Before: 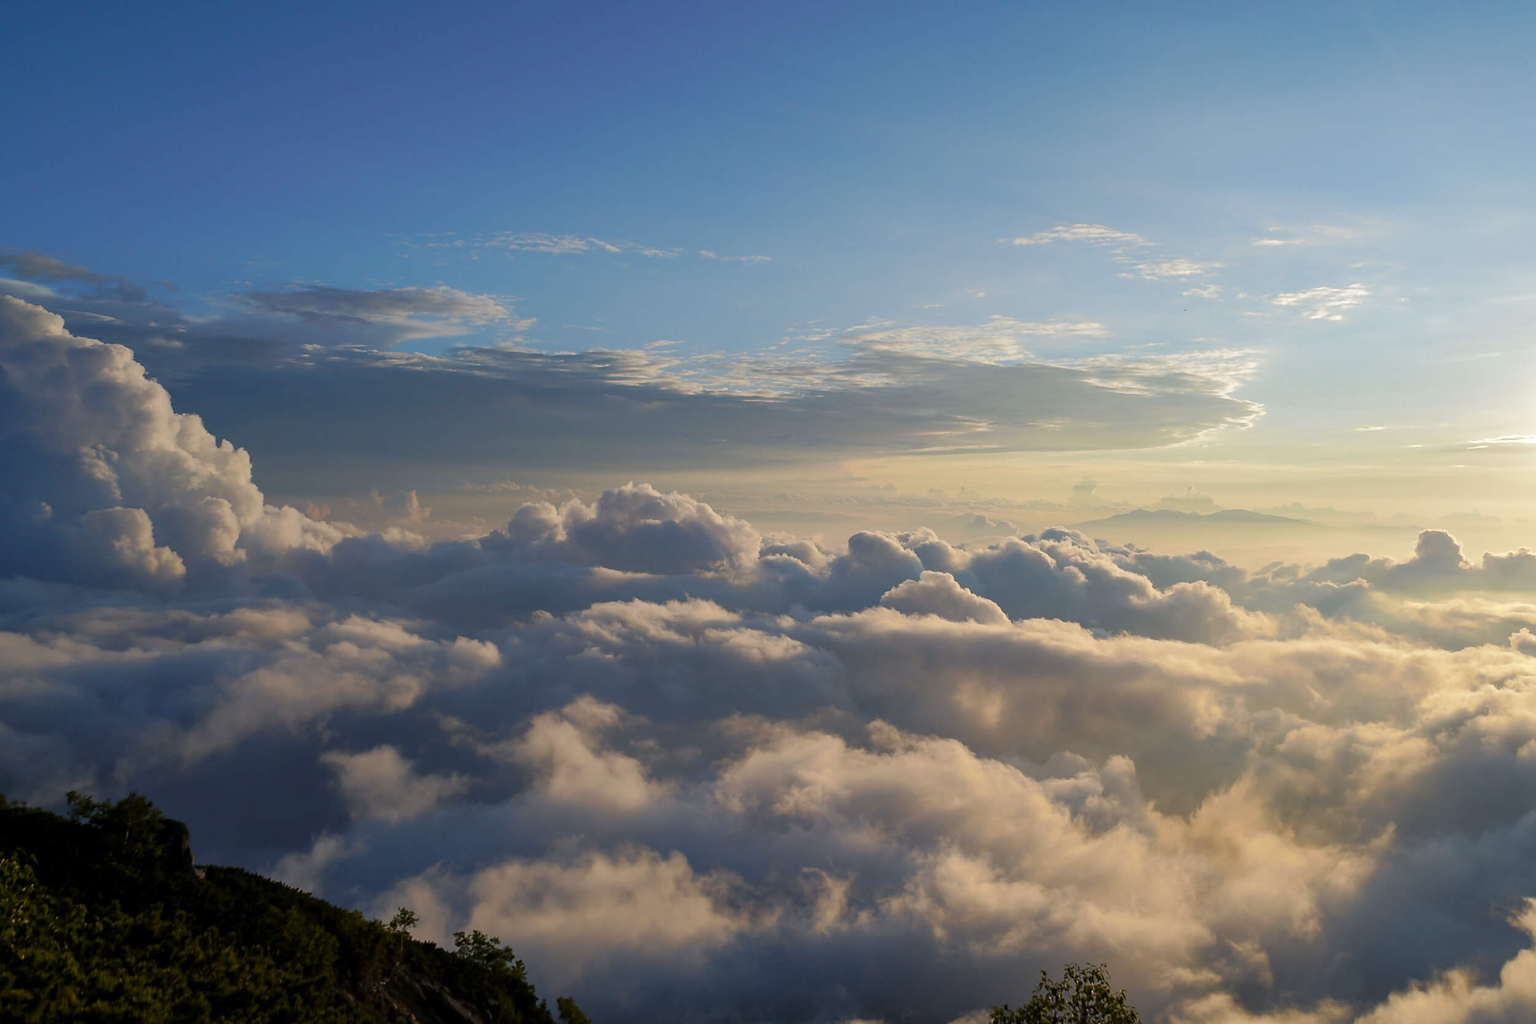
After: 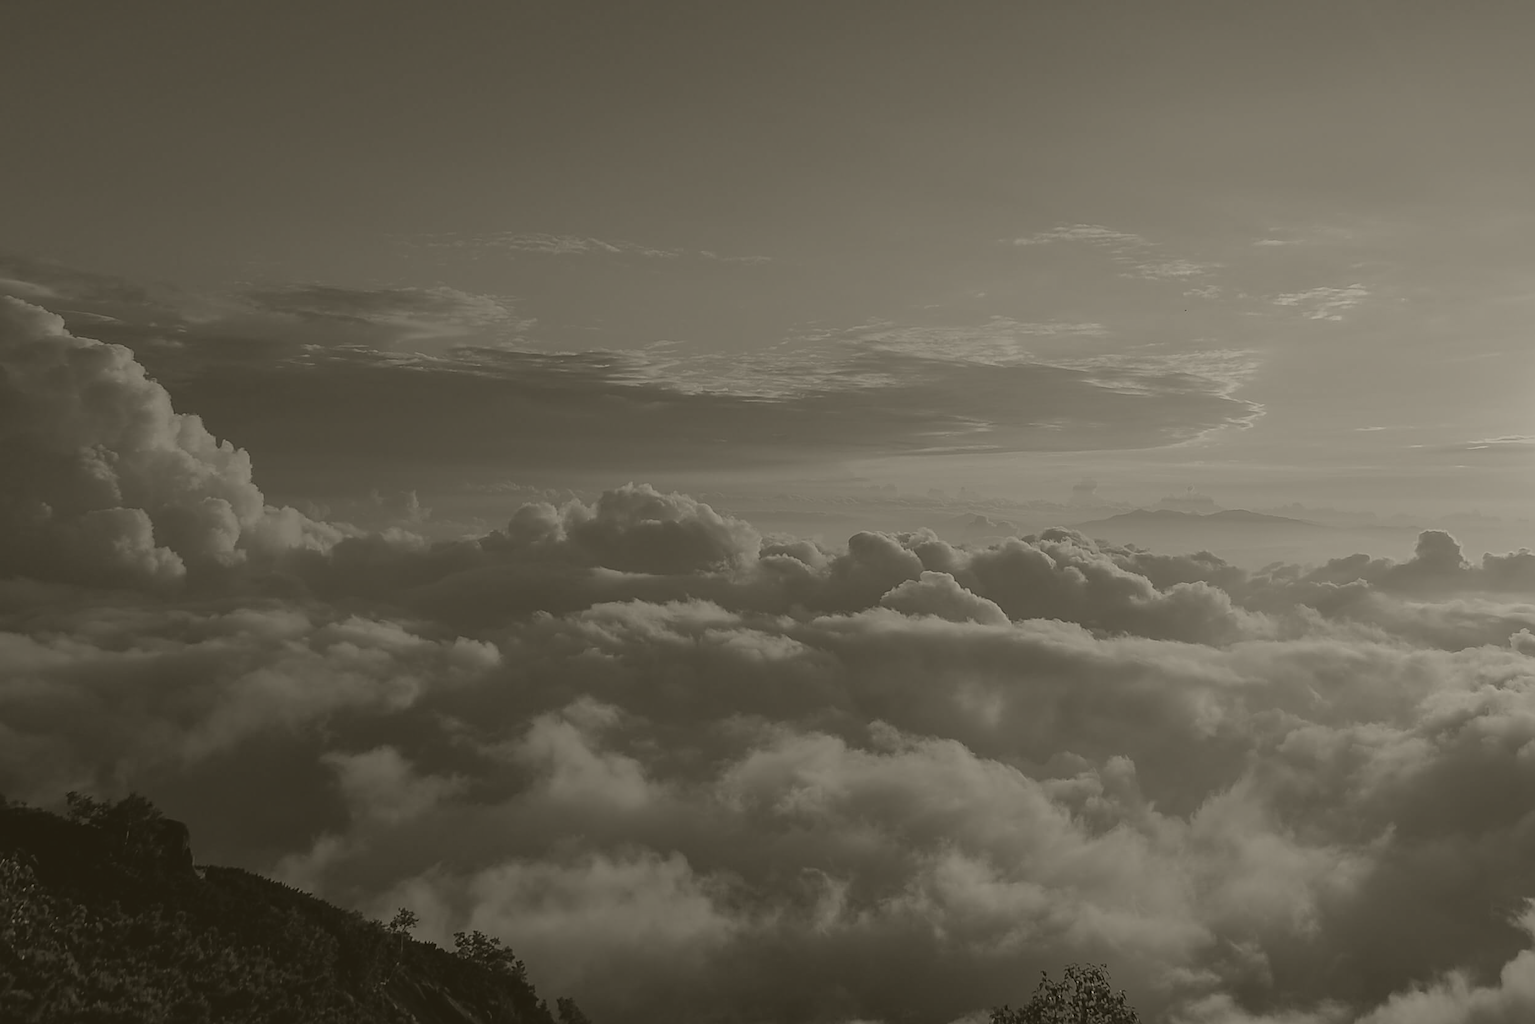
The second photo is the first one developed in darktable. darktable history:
sharpen: on, module defaults
colorize: hue 41.44°, saturation 22%, source mix 60%, lightness 10.61%
